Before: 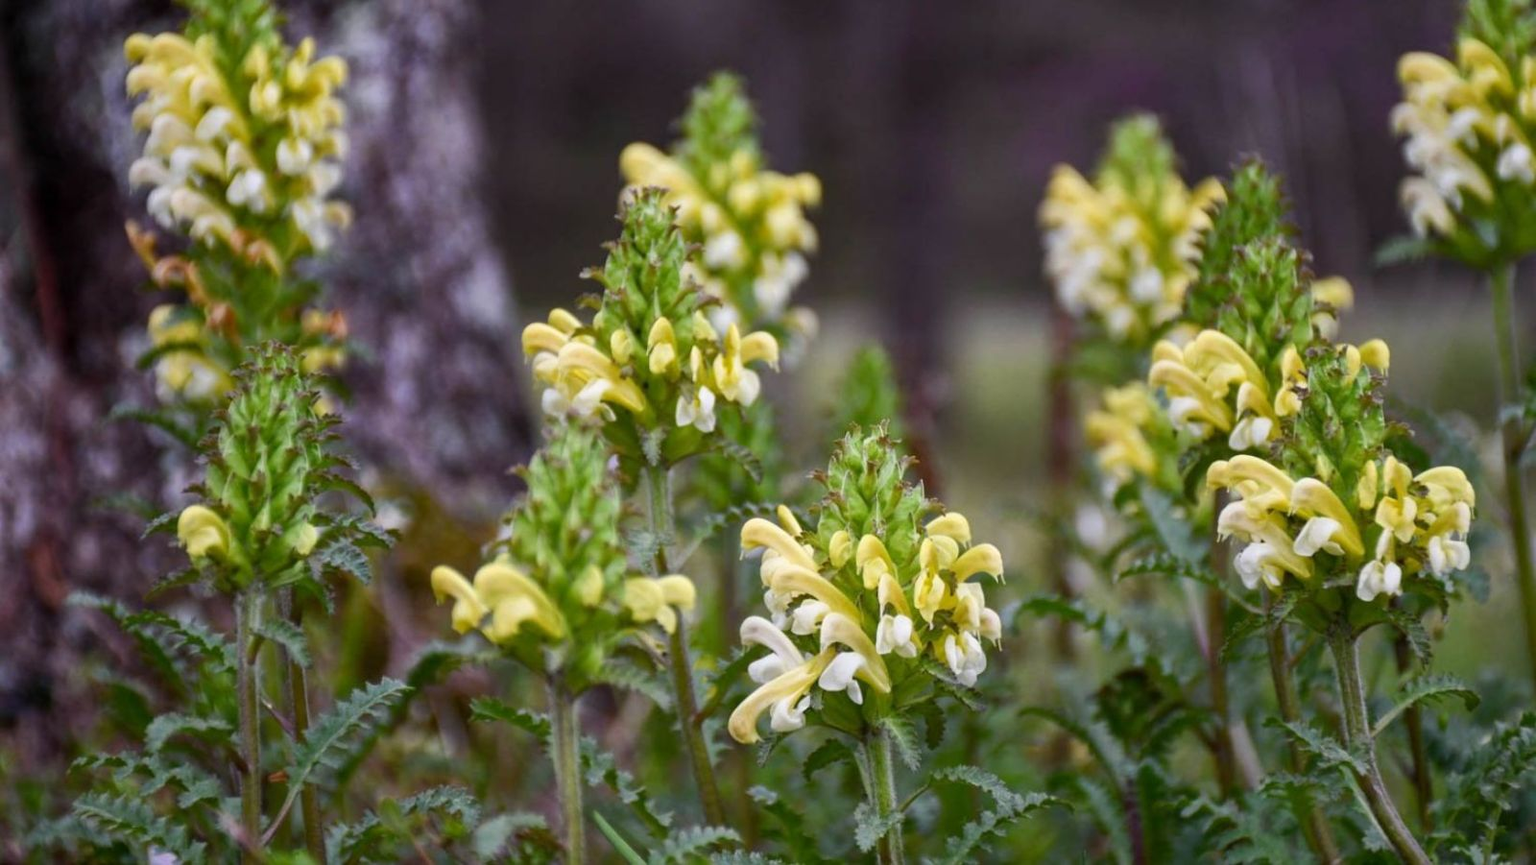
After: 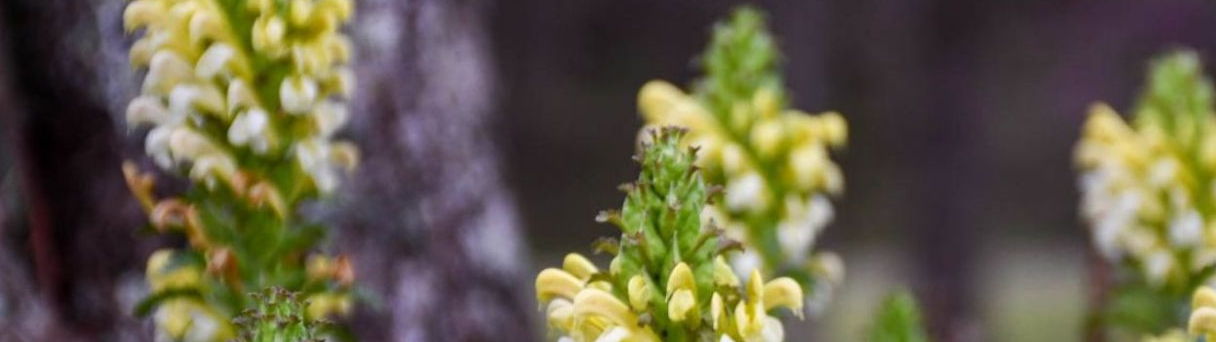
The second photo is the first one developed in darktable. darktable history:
crop: left 0.529%, top 7.636%, right 23.429%, bottom 54.346%
